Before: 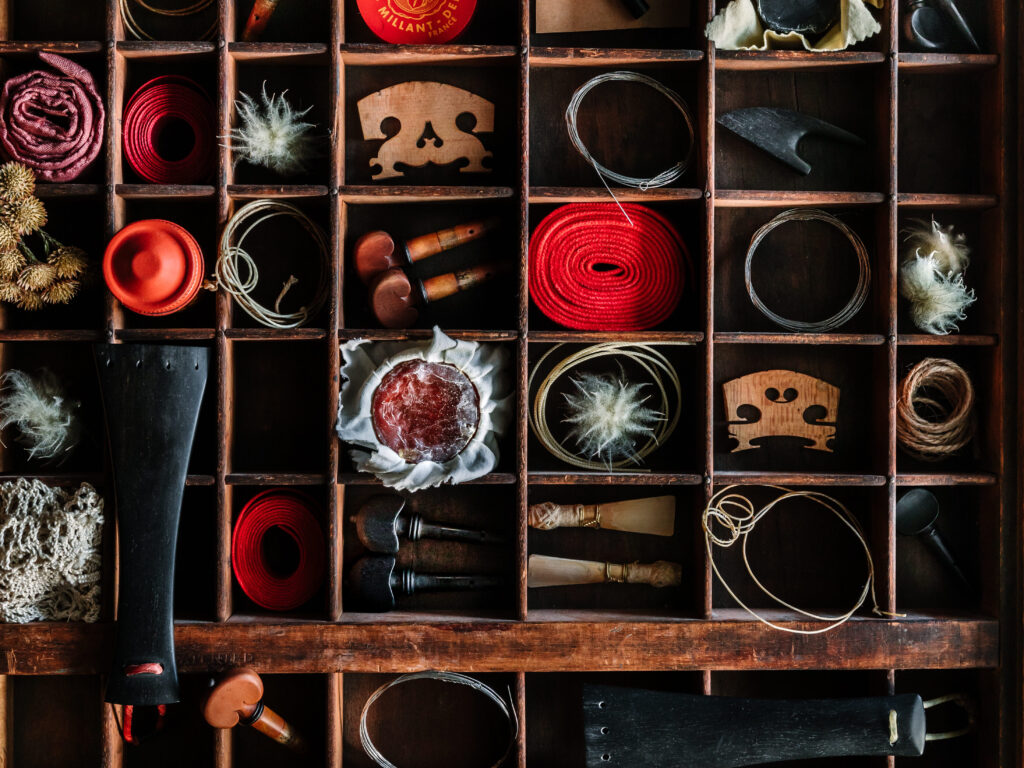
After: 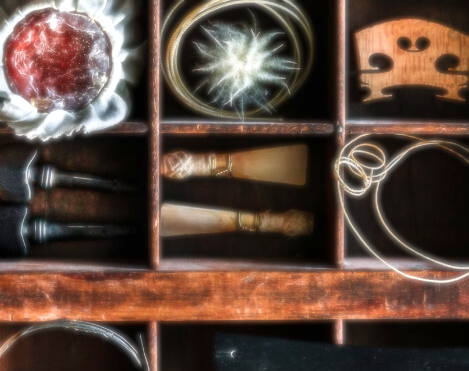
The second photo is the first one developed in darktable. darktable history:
crop: left 35.976%, top 45.819%, right 18.162%, bottom 5.807%
exposure: exposure 0.77 EV, compensate highlight preservation false
soften: size 8.67%, mix 49%
